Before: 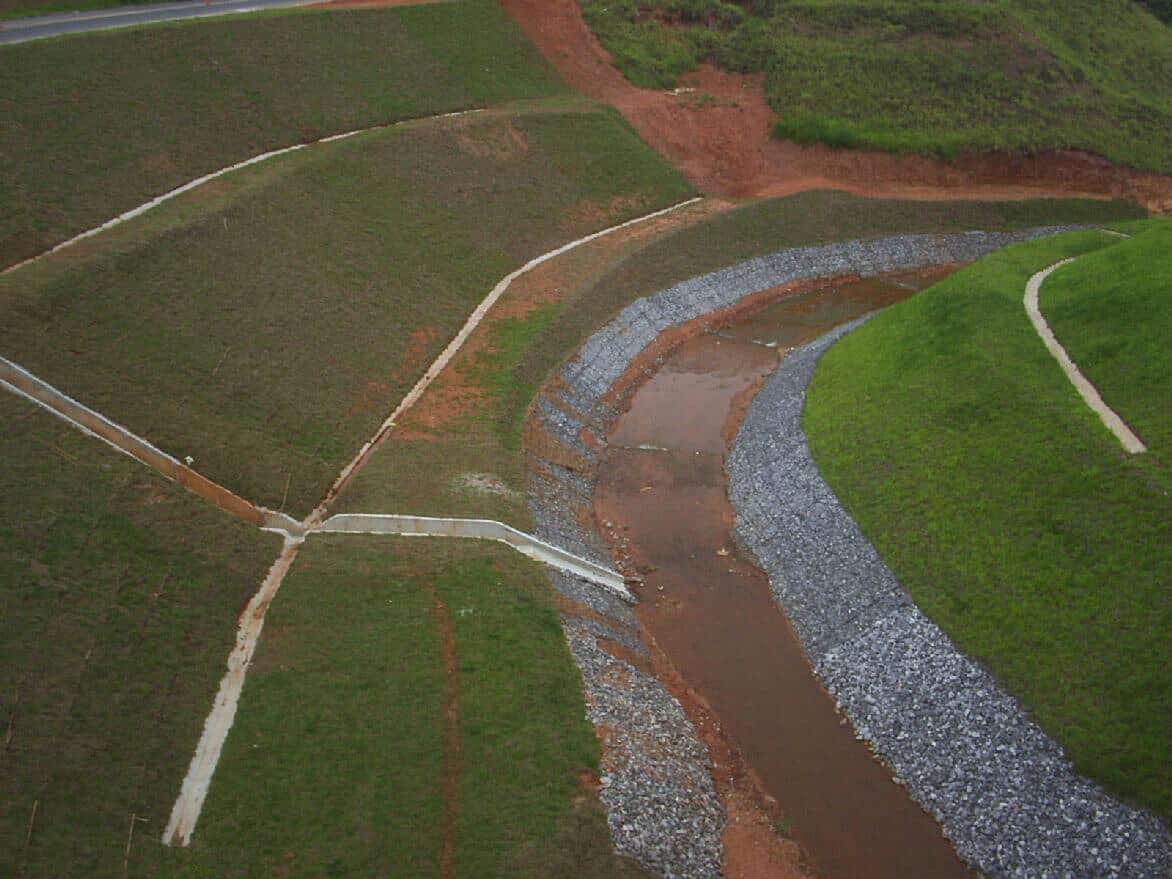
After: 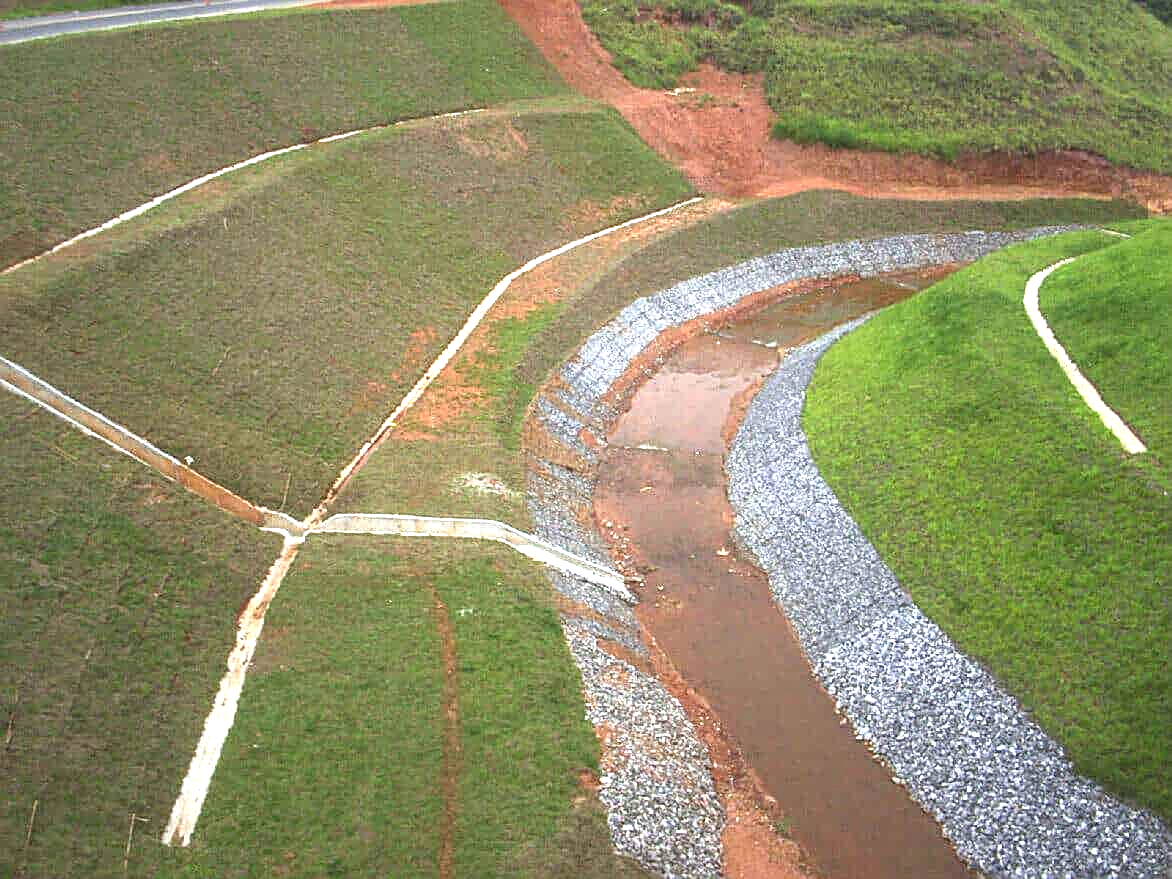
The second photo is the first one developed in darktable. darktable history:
sharpen: on, module defaults
local contrast: on, module defaults
exposure: black level correction 0, exposure 1.6 EV, compensate exposure bias true, compensate highlight preservation false
